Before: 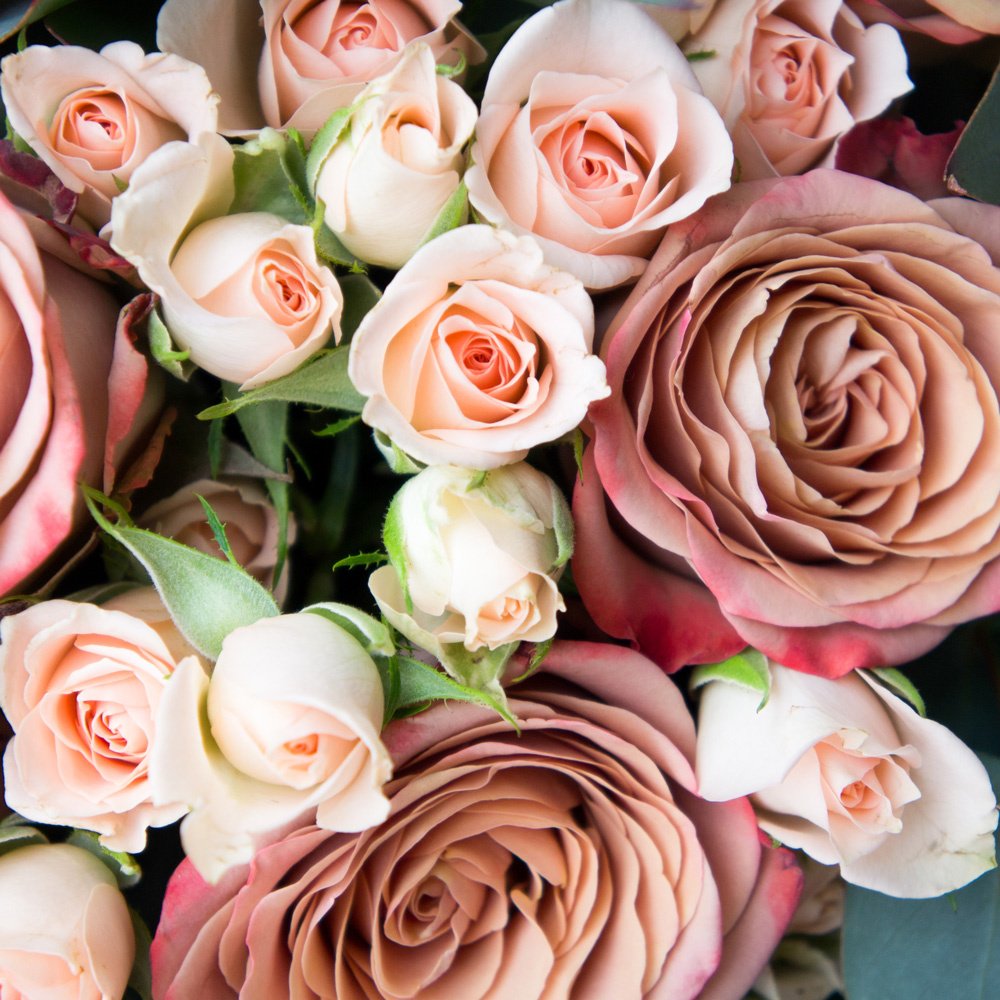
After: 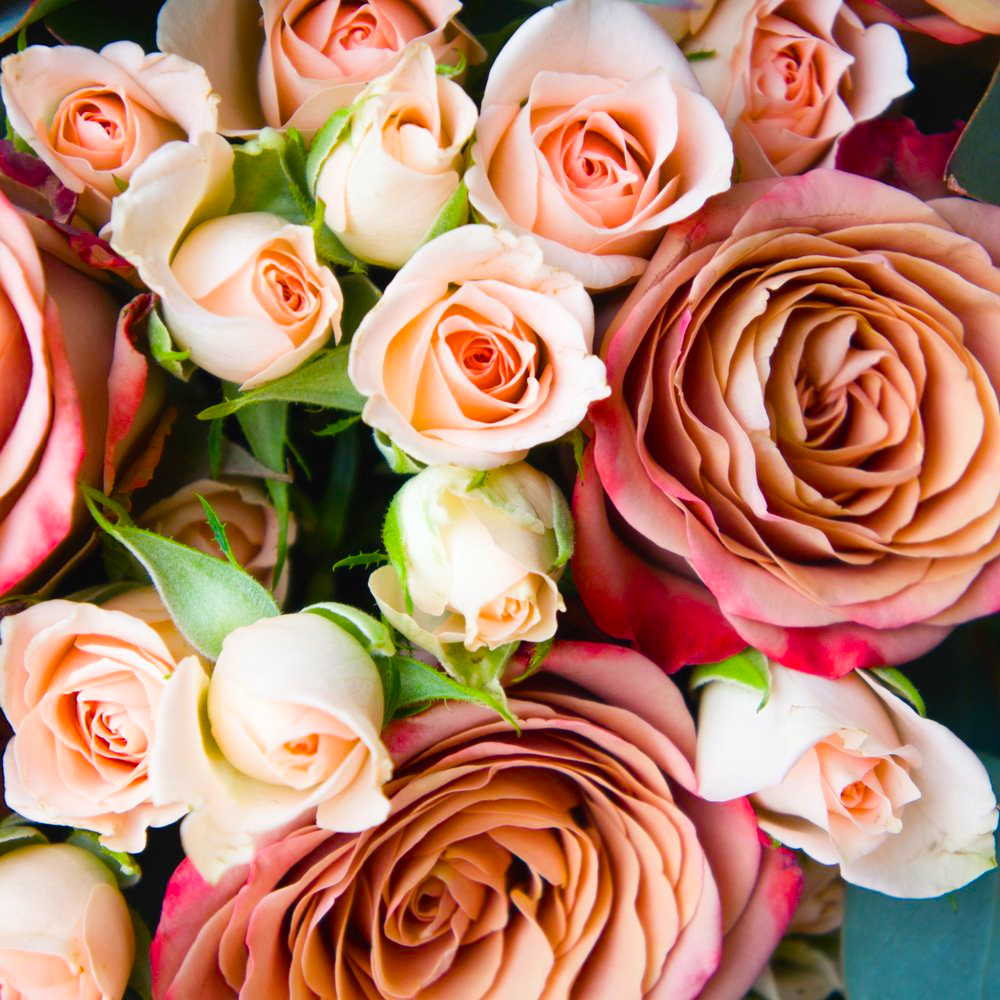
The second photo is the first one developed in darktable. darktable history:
color balance rgb: global offset › luminance 0.261%, linear chroma grading › global chroma 0.373%, perceptual saturation grading › global saturation 36.734%, perceptual saturation grading › shadows 35.588%, global vibrance 20%
